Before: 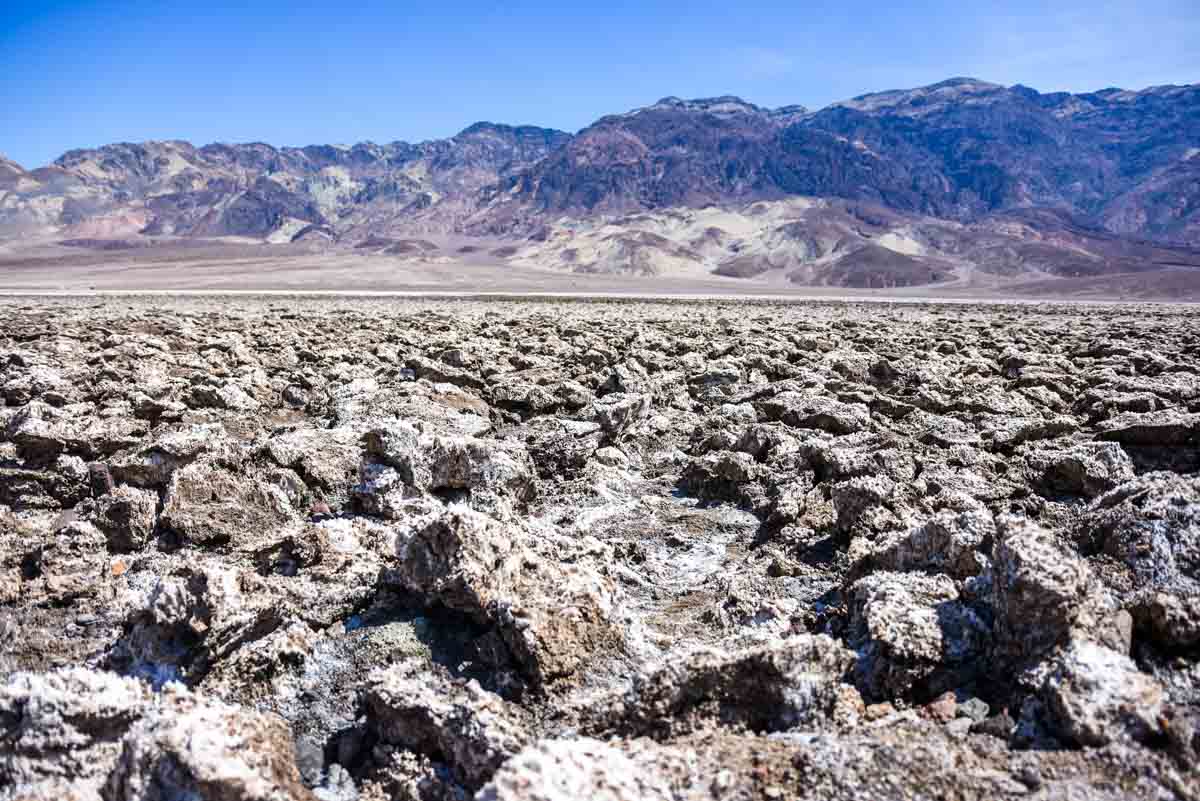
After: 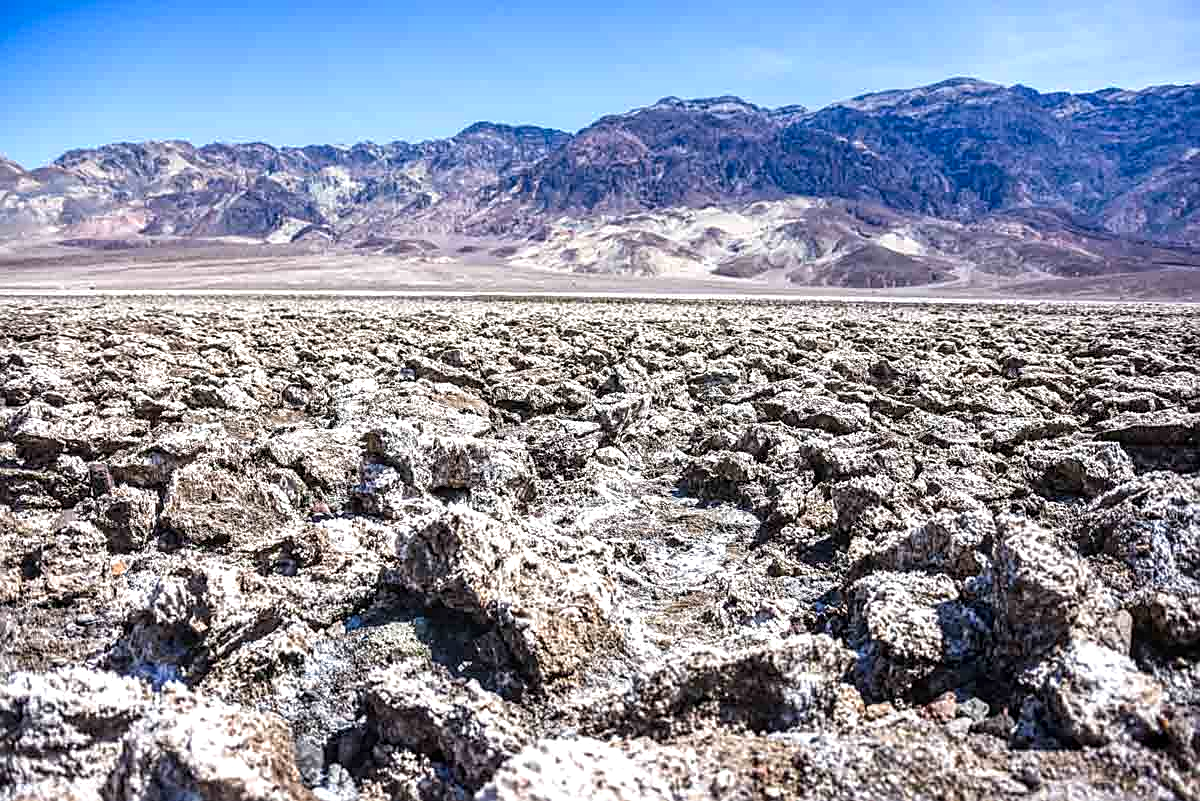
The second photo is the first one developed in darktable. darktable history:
exposure: black level correction 0, exposure 0.3 EV, compensate highlight preservation false
local contrast: detail 130%
sharpen: on, module defaults
